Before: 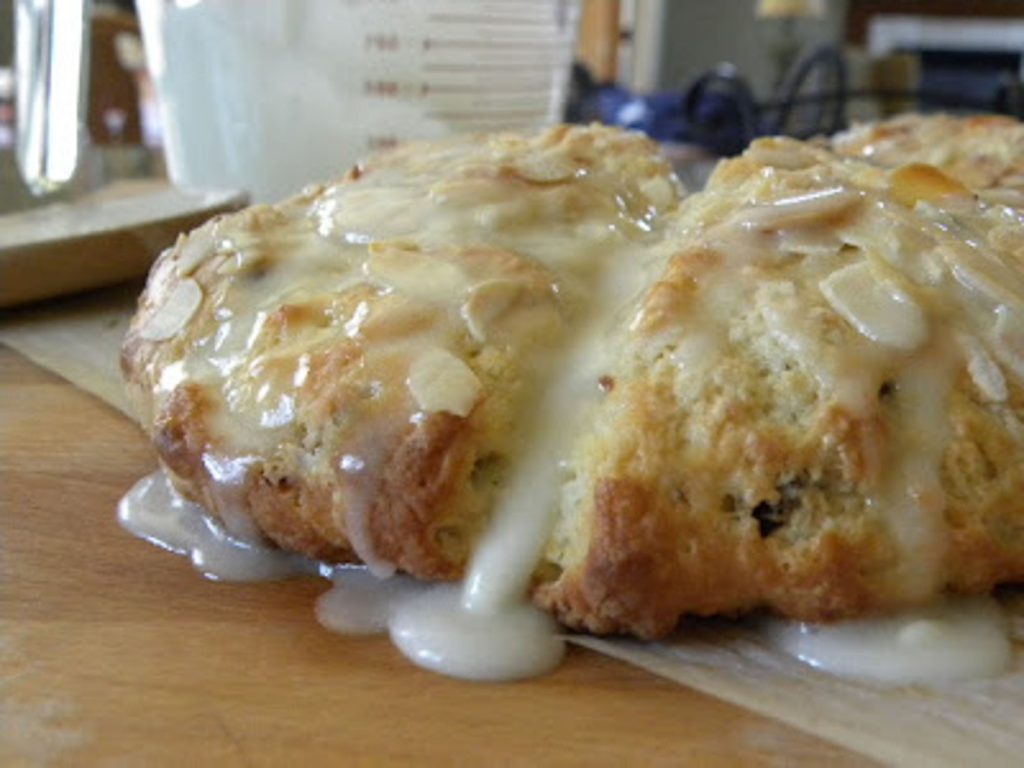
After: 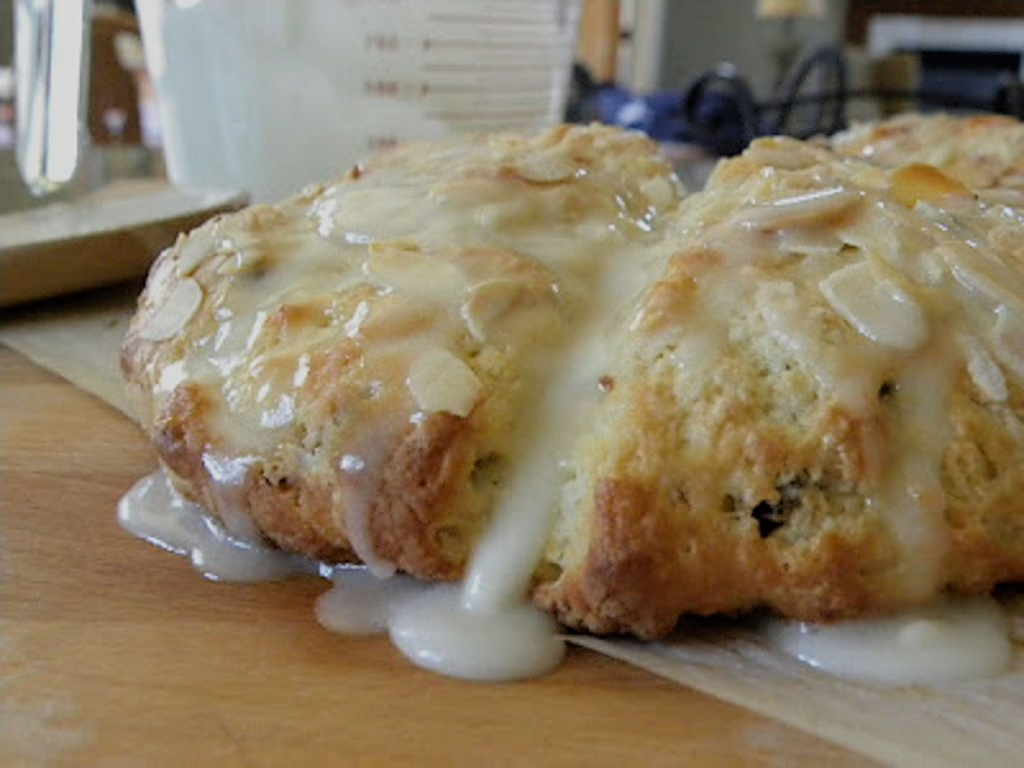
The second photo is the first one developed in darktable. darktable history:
sharpen: on, module defaults
filmic rgb: hardness 4.17, contrast 0.921
